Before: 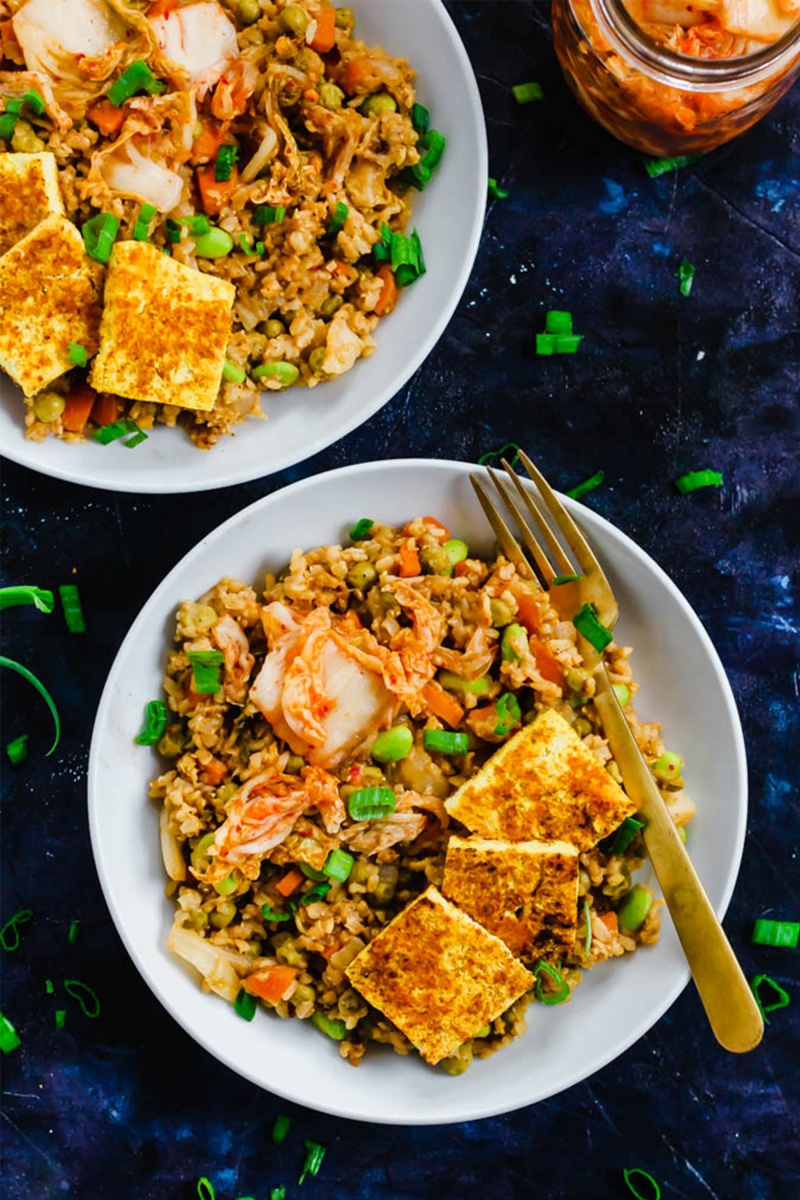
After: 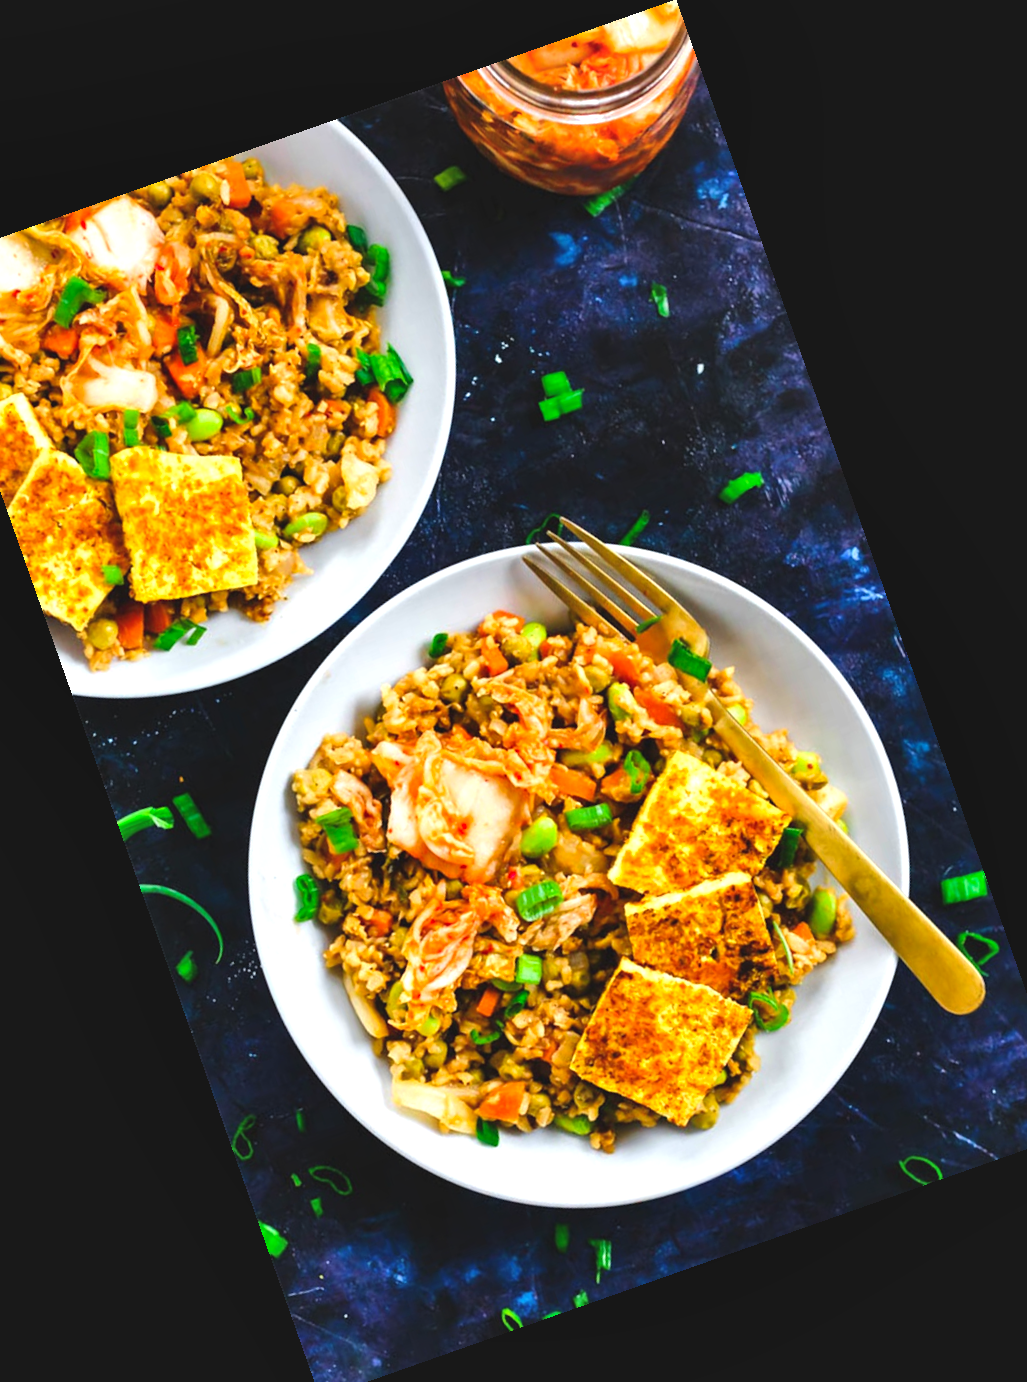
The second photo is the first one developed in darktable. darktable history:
shadows and highlights: shadows 35, highlights -35, soften with gaussian
contrast brightness saturation: saturation 0.1
exposure: black level correction -0.005, exposure 0.622 EV, compensate highlight preservation false
crop and rotate: angle 19.43°, left 6.812%, right 4.125%, bottom 1.087%
